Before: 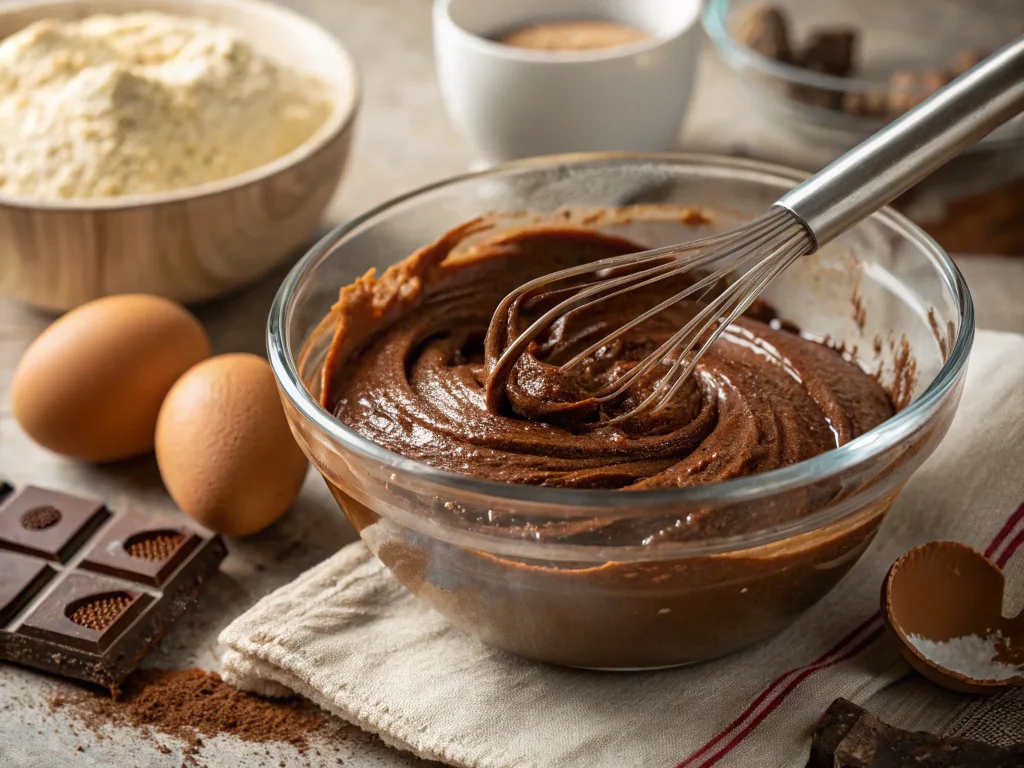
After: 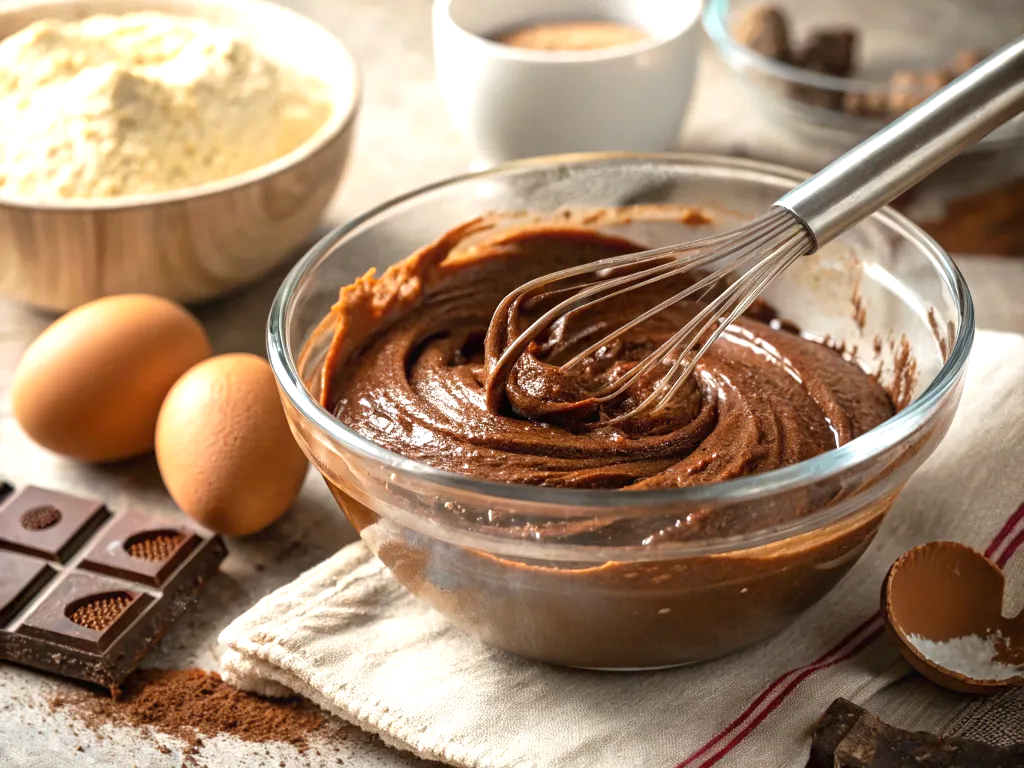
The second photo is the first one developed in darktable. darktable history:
exposure: black level correction 0, exposure 0.701 EV, compensate exposure bias true, compensate highlight preservation false
